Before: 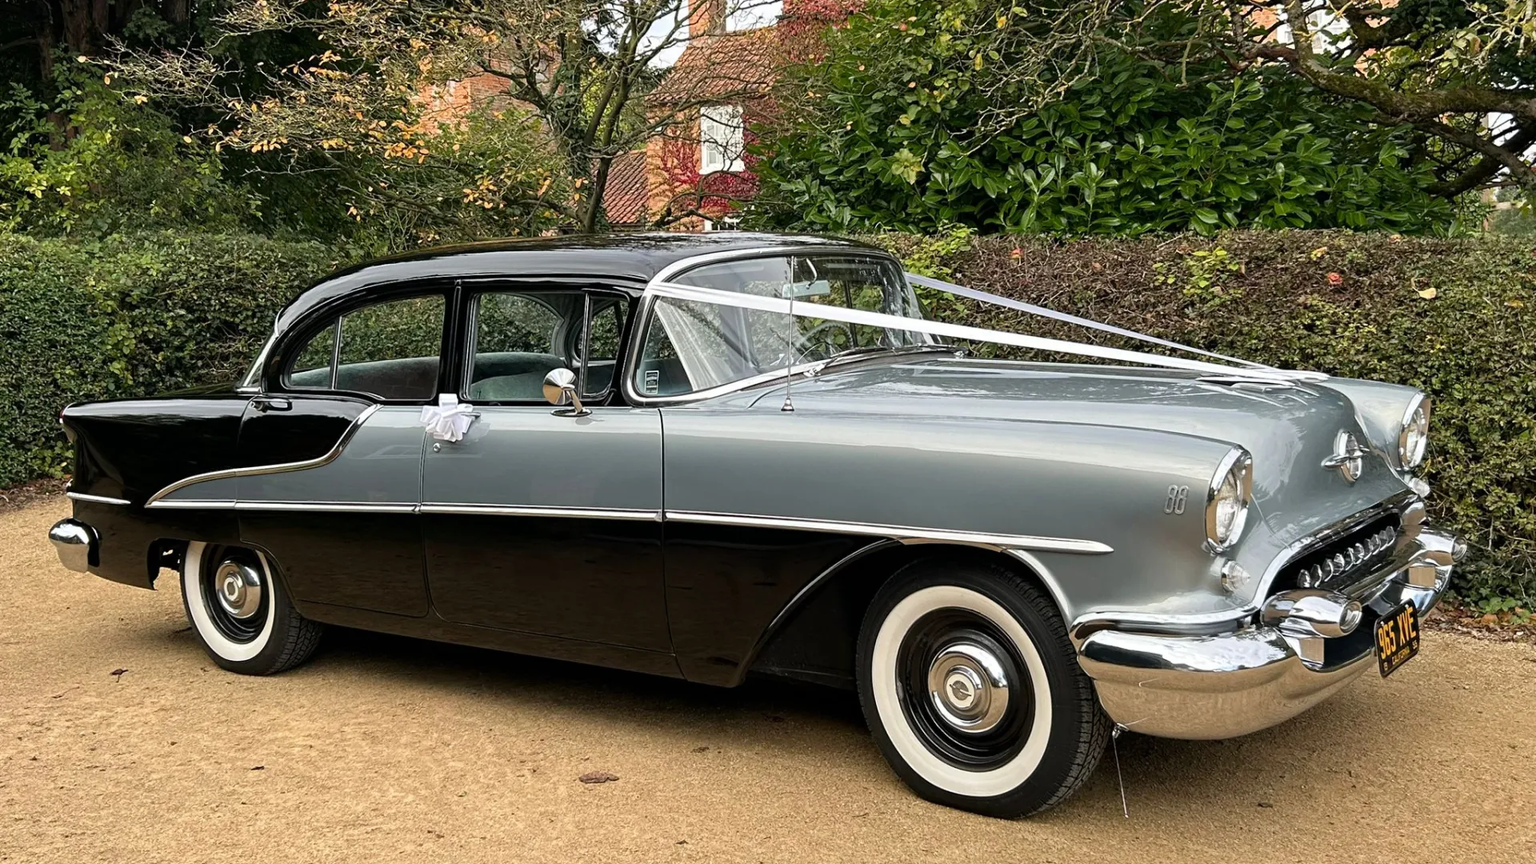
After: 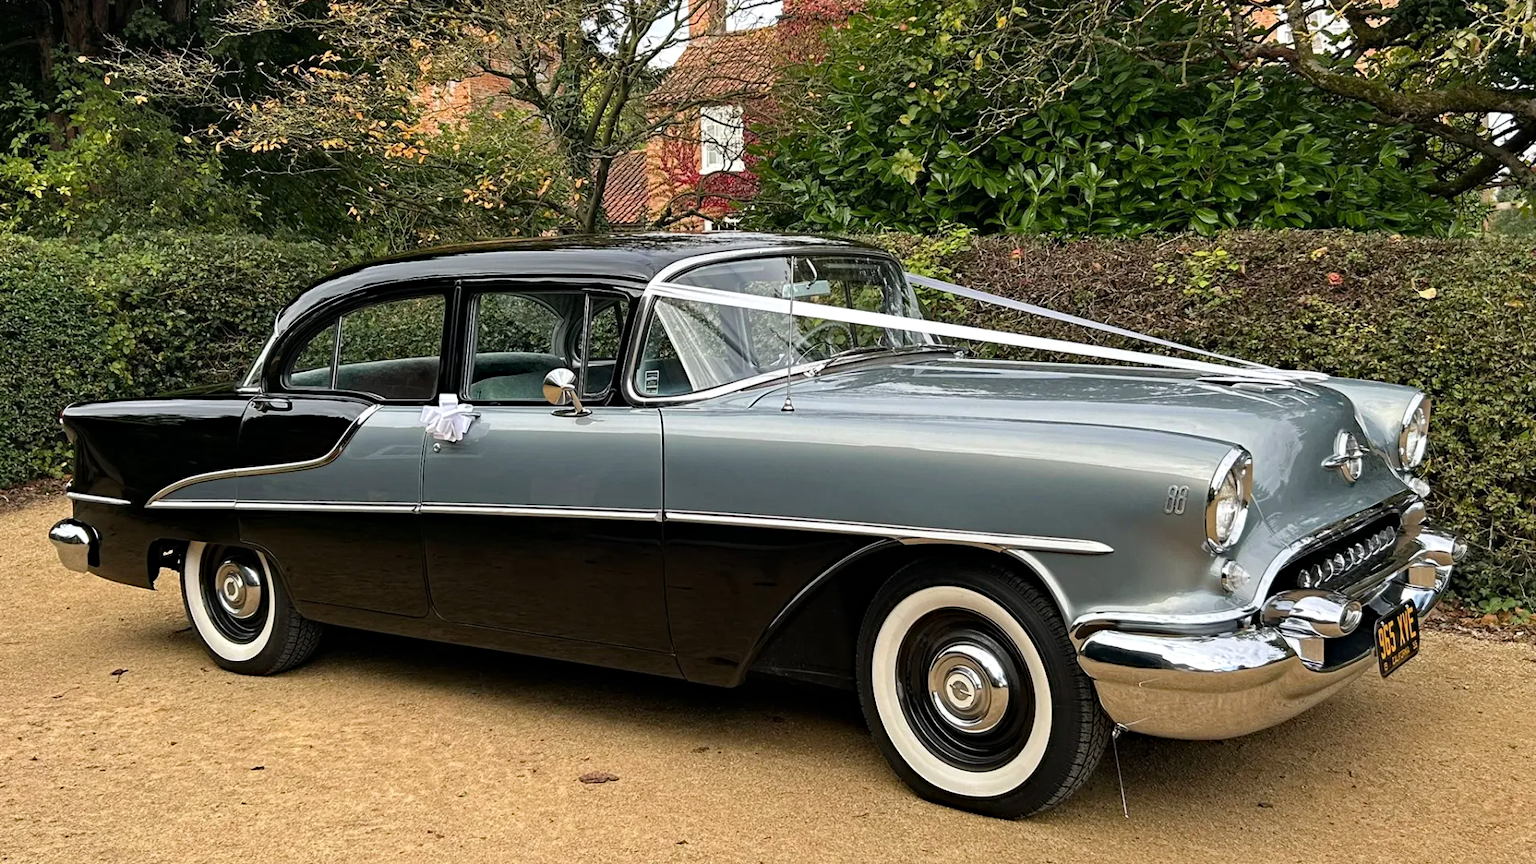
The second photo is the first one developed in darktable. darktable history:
haze removal: strength 0.285, distance 0.25, compatibility mode true, adaptive false
